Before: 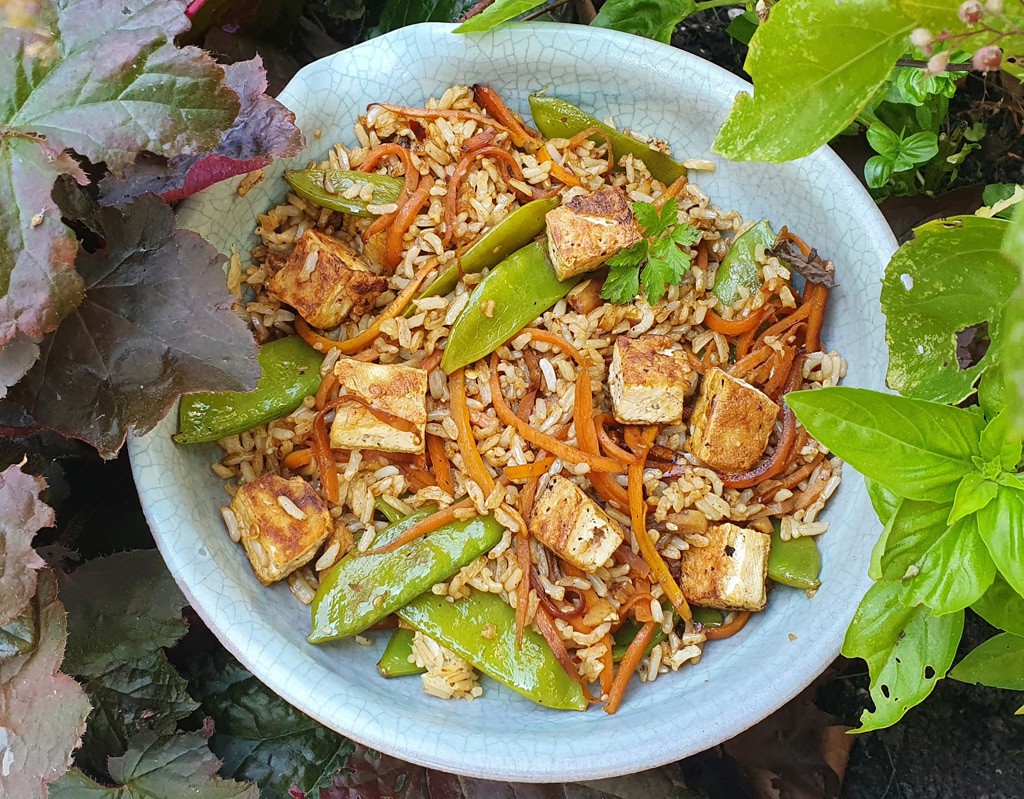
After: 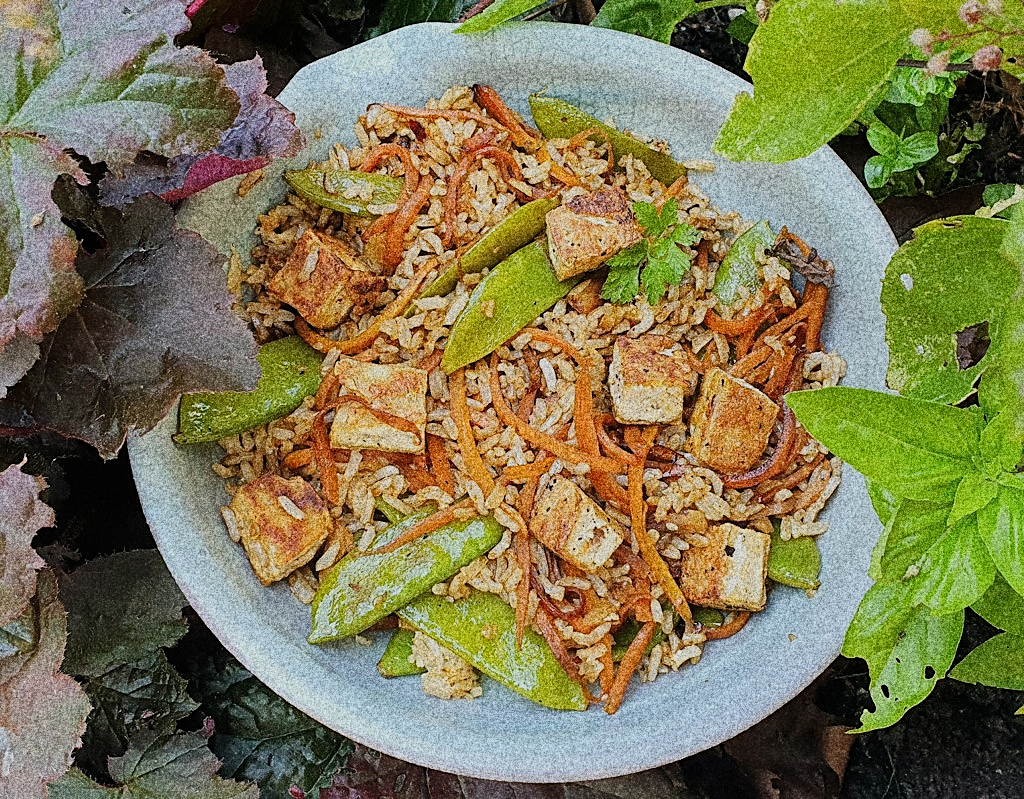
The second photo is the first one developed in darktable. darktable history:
sharpen: on, module defaults
grain: coarseness 30.02 ISO, strength 100%
filmic rgb: black relative exposure -7.65 EV, white relative exposure 4.56 EV, hardness 3.61
